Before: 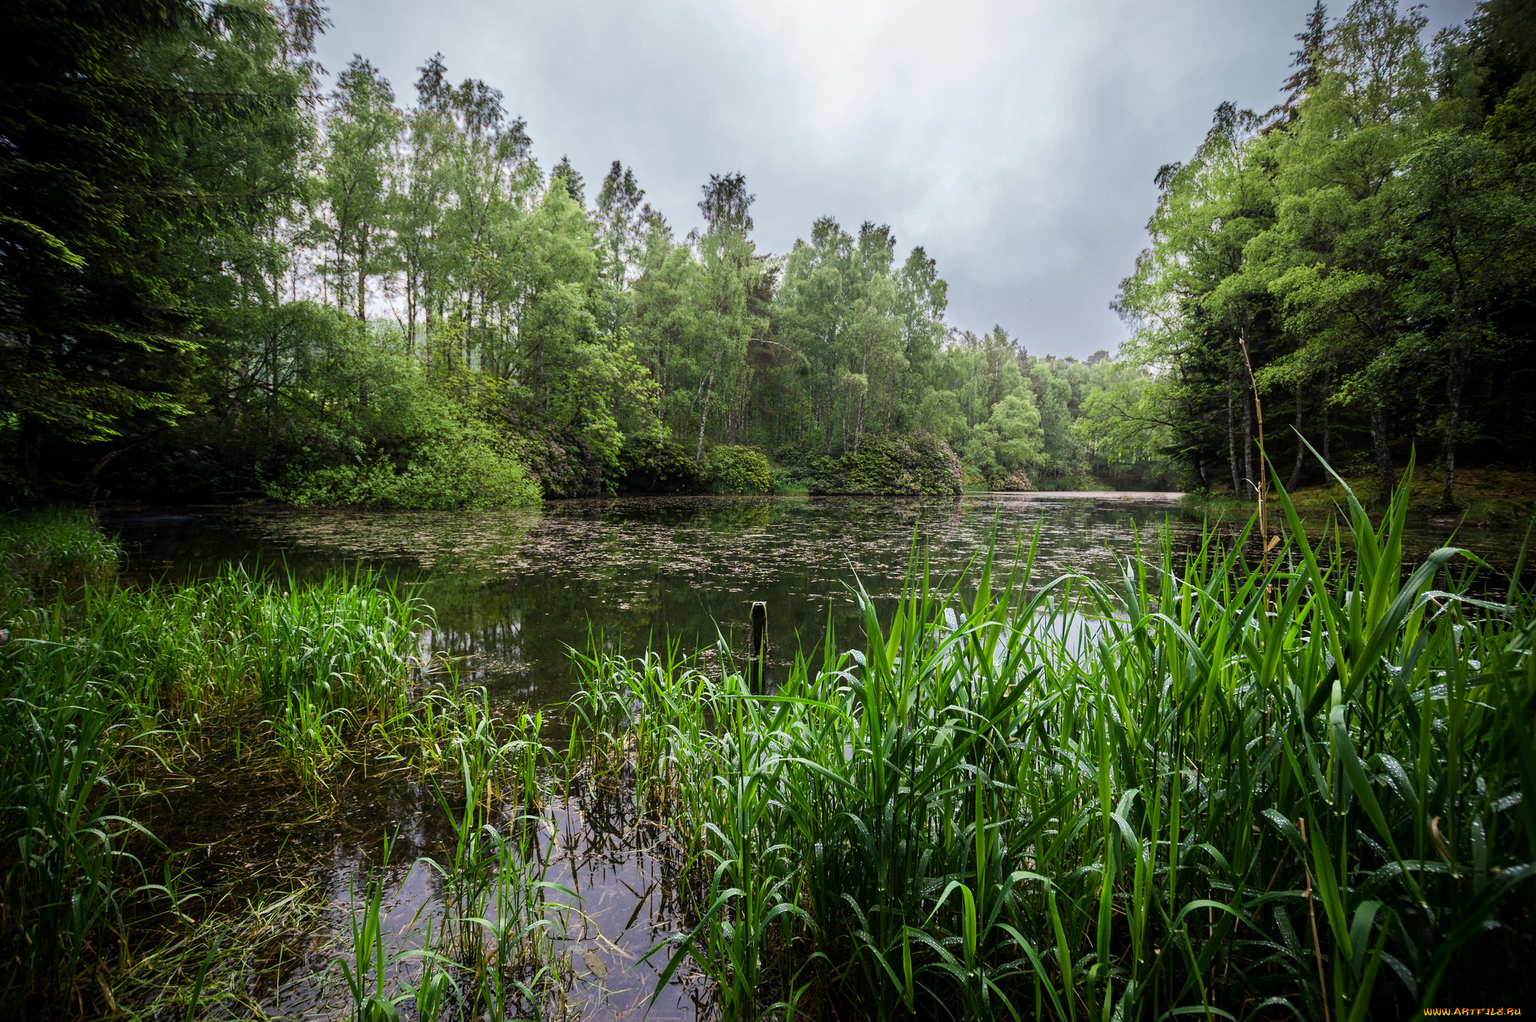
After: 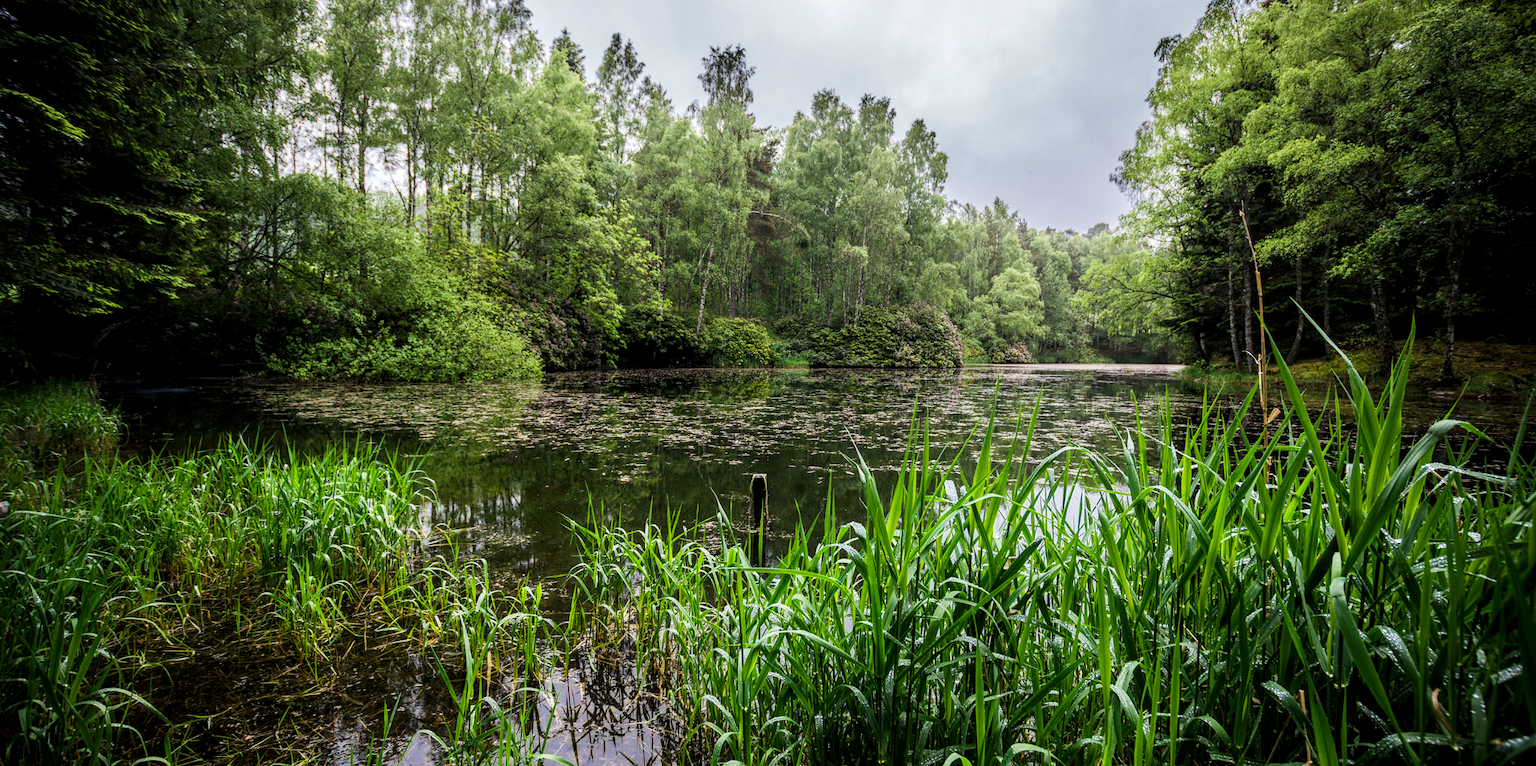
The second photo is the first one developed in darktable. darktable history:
tone curve: curves: ch0 [(0, 0) (0.004, 0.002) (0.02, 0.013) (0.218, 0.218) (0.664, 0.718) (0.832, 0.873) (1, 1)], preserve colors none
crop and rotate: top 12.521%, bottom 12.41%
local contrast: on, module defaults
